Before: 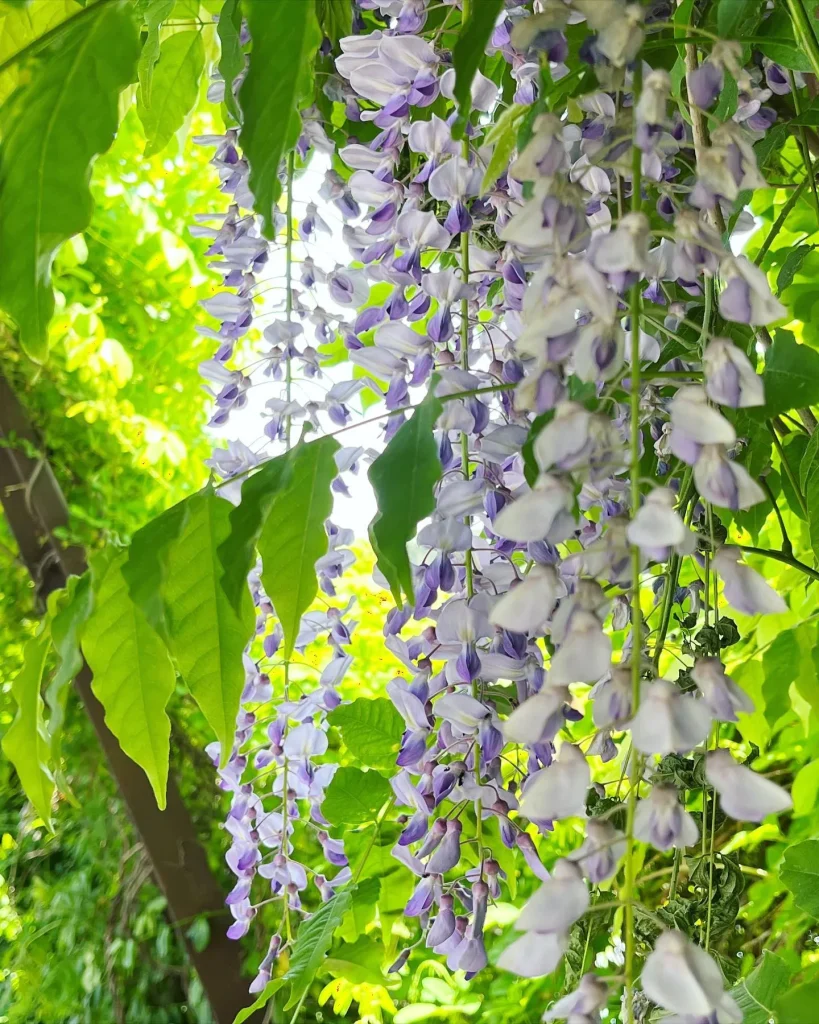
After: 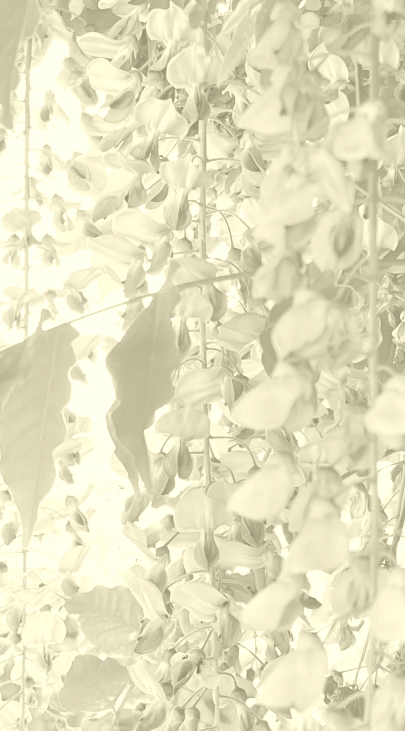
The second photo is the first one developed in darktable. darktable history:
colorize: hue 43.2°, saturation 40%, version 1
color correction: highlights a* 15.03, highlights b* -25.07
crop: left 32.075%, top 10.976%, right 18.355%, bottom 17.596%
